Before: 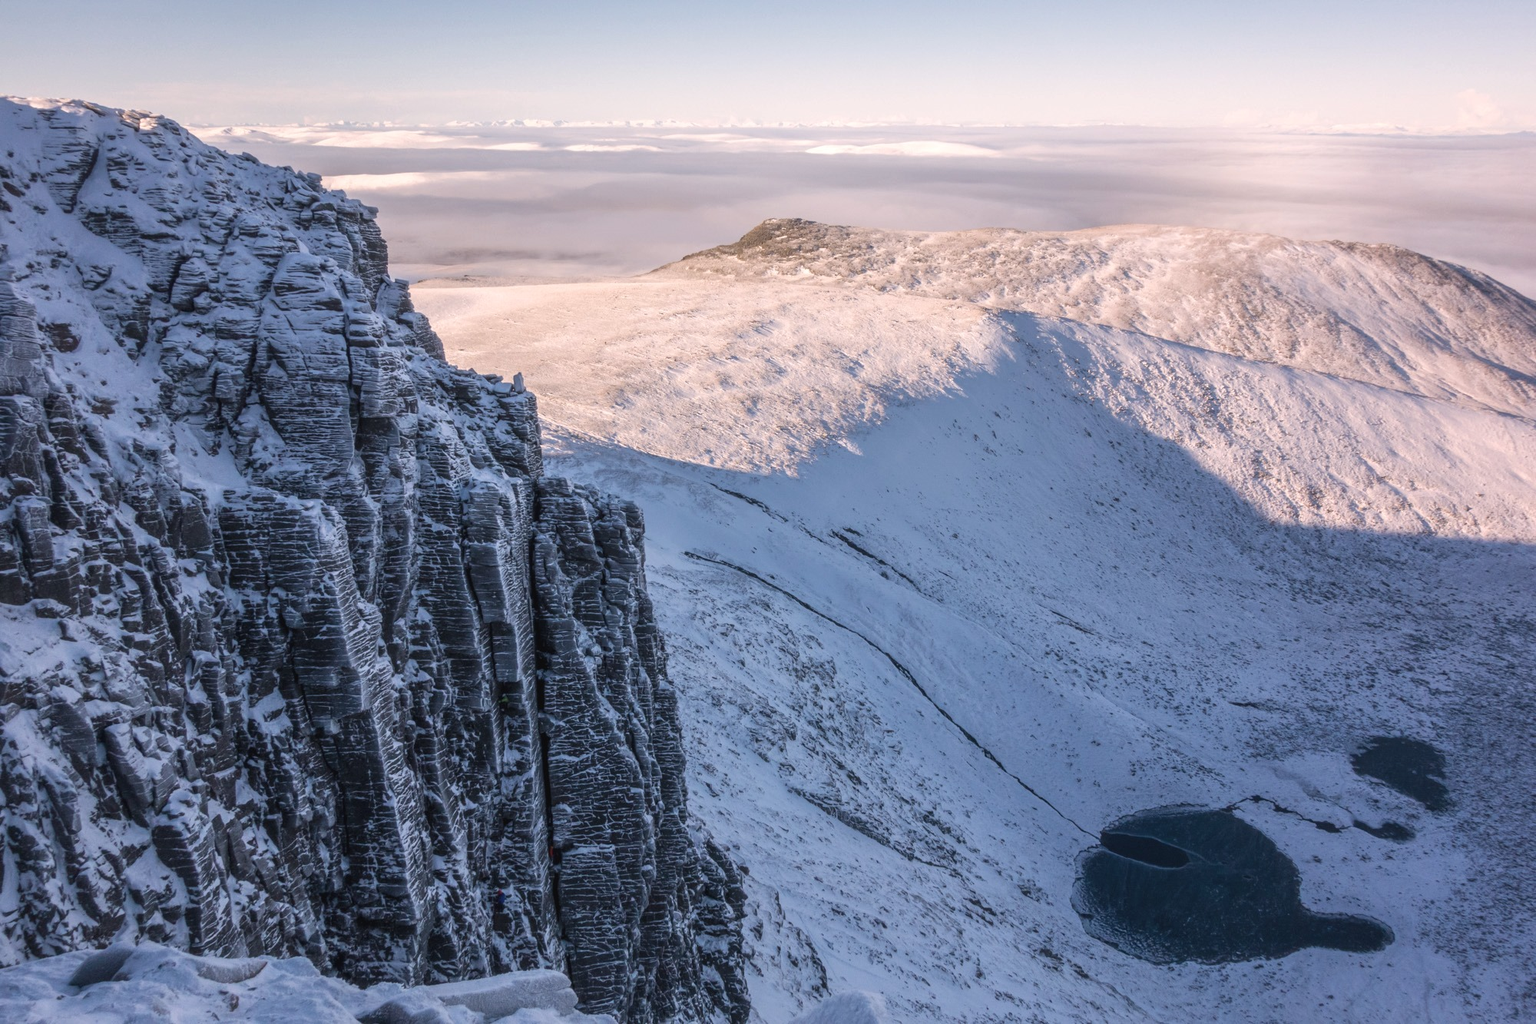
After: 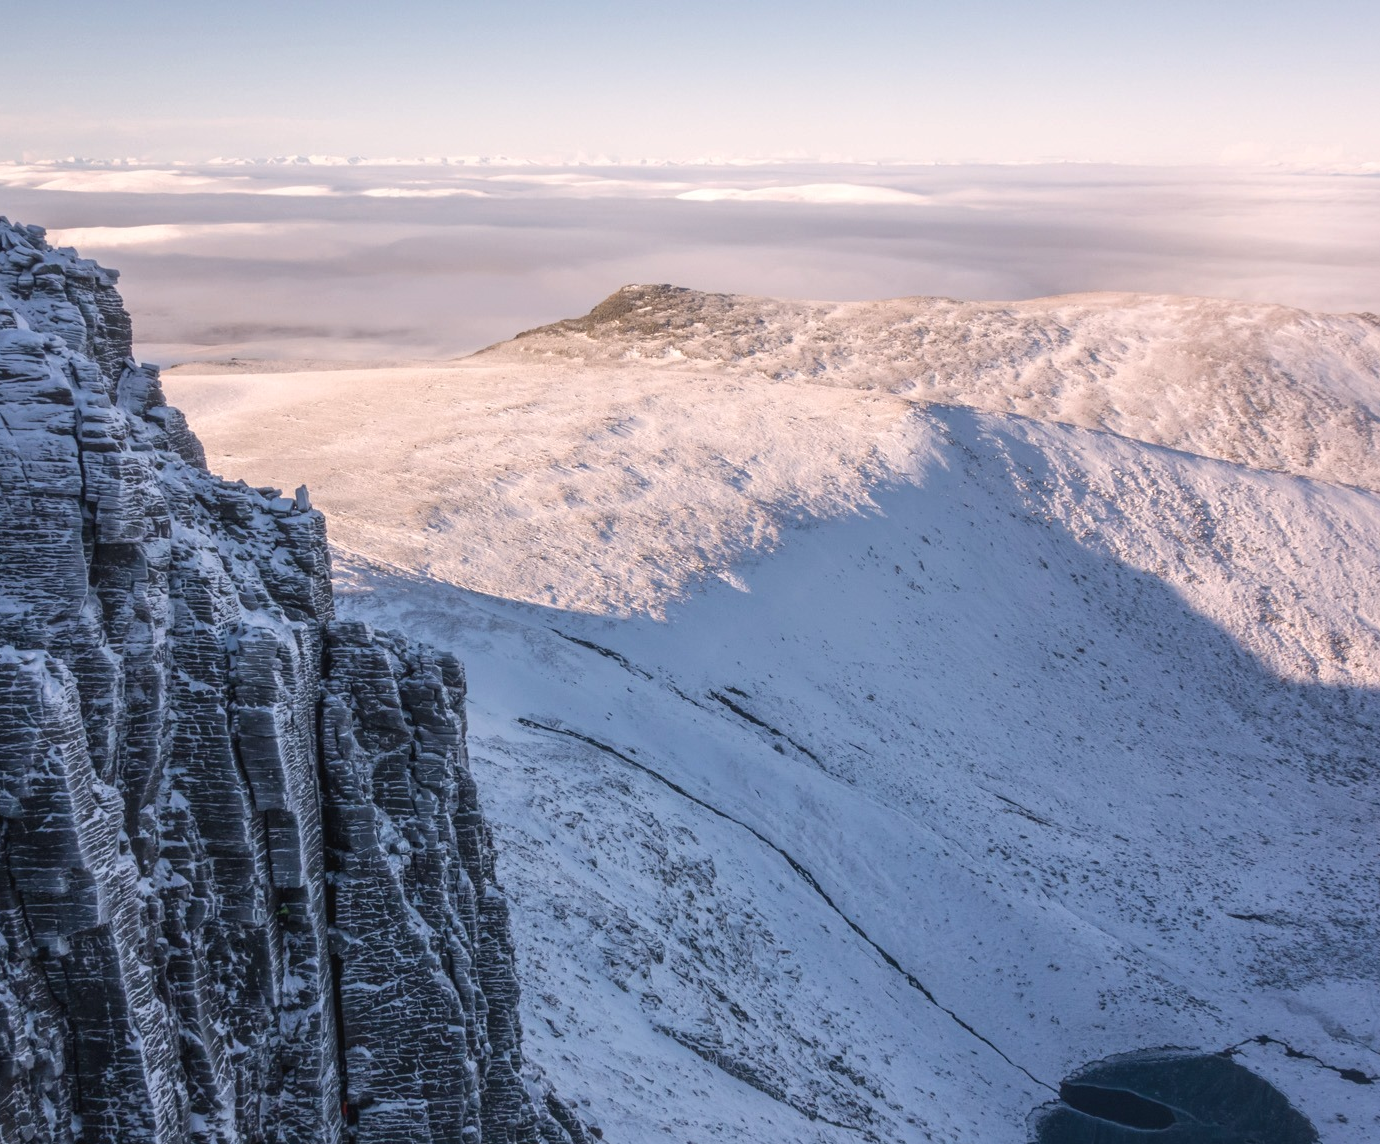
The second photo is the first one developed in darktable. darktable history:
crop: left 18.66%, right 12.331%, bottom 14.175%
